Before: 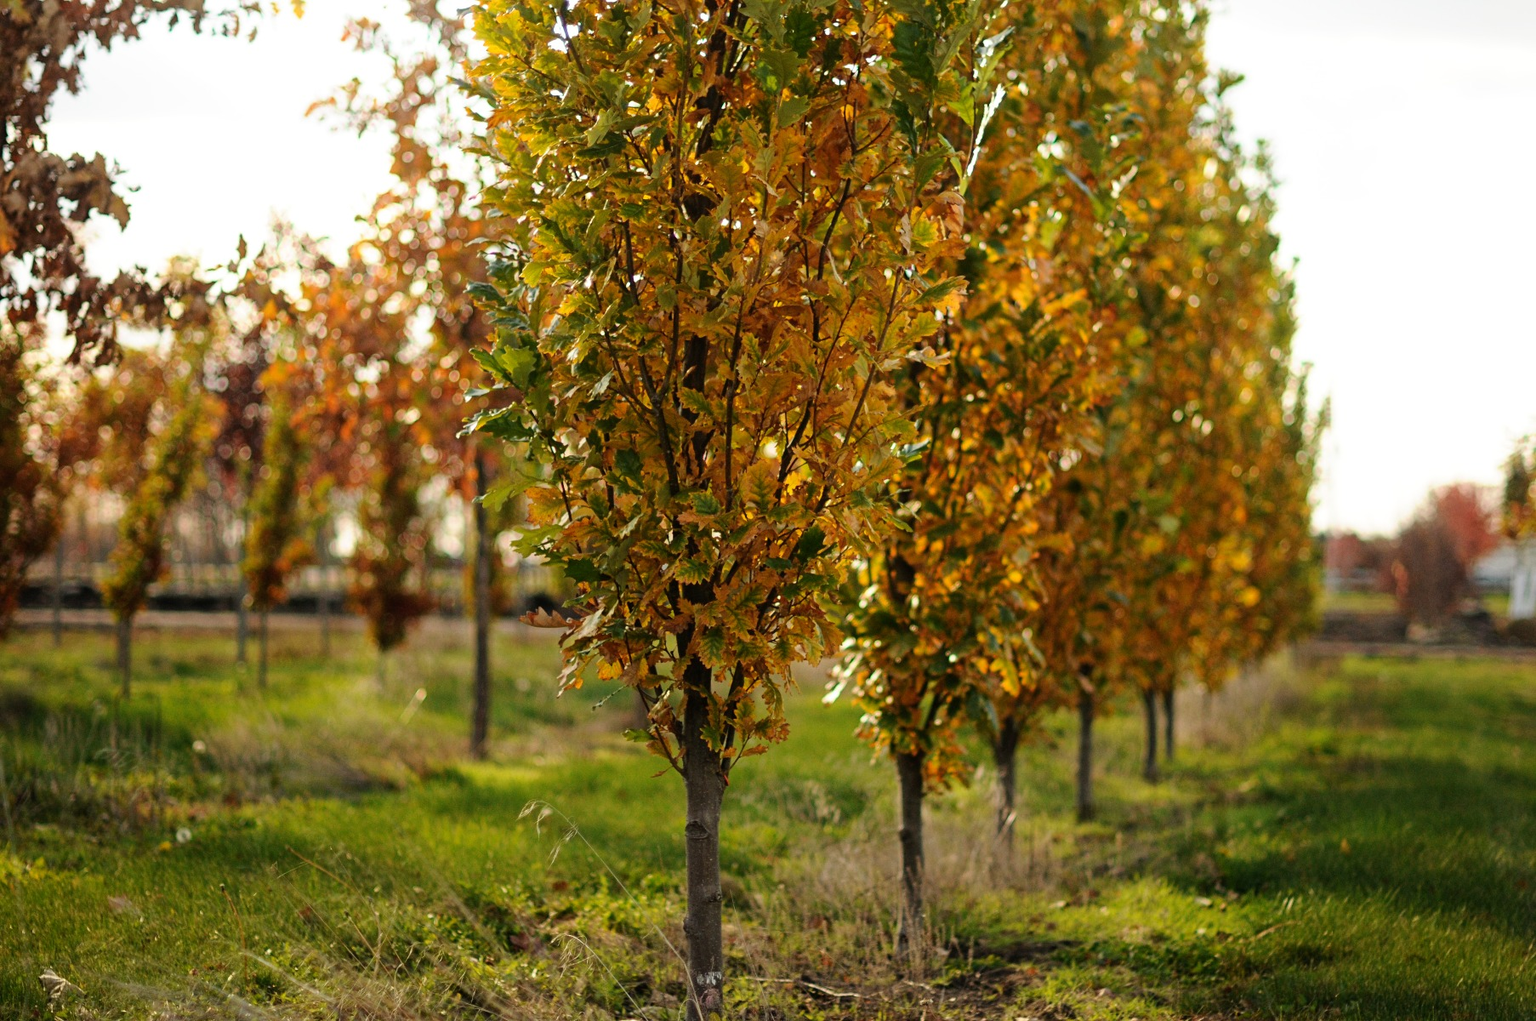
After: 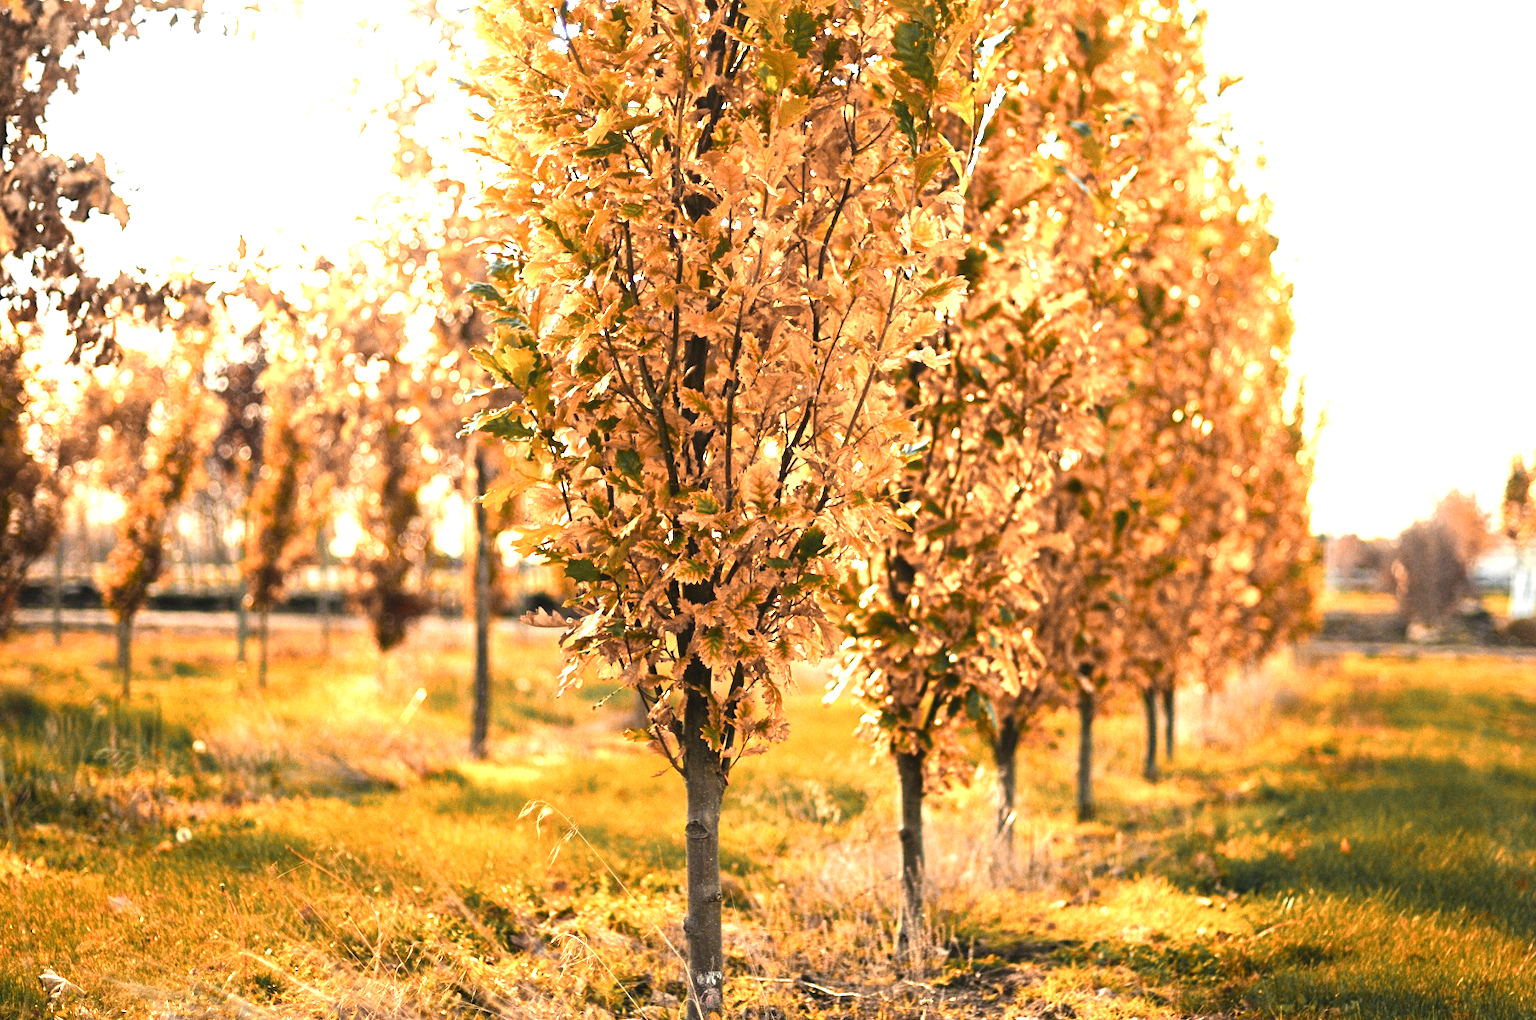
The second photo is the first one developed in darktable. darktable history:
exposure: black level correction -0.002, exposure 1.331 EV, compensate exposure bias true, compensate highlight preservation false
color zones: curves: ch0 [(0.009, 0.528) (0.136, 0.6) (0.255, 0.586) (0.39, 0.528) (0.522, 0.584) (0.686, 0.736) (0.849, 0.561)]; ch1 [(0.045, 0.781) (0.14, 0.416) (0.257, 0.695) (0.442, 0.032) (0.738, 0.338) (0.818, 0.632) (0.891, 0.741) (1, 0.704)]; ch2 [(0, 0.667) (0.141, 0.52) (0.26, 0.37) (0.474, 0.432) (0.743, 0.286)]
